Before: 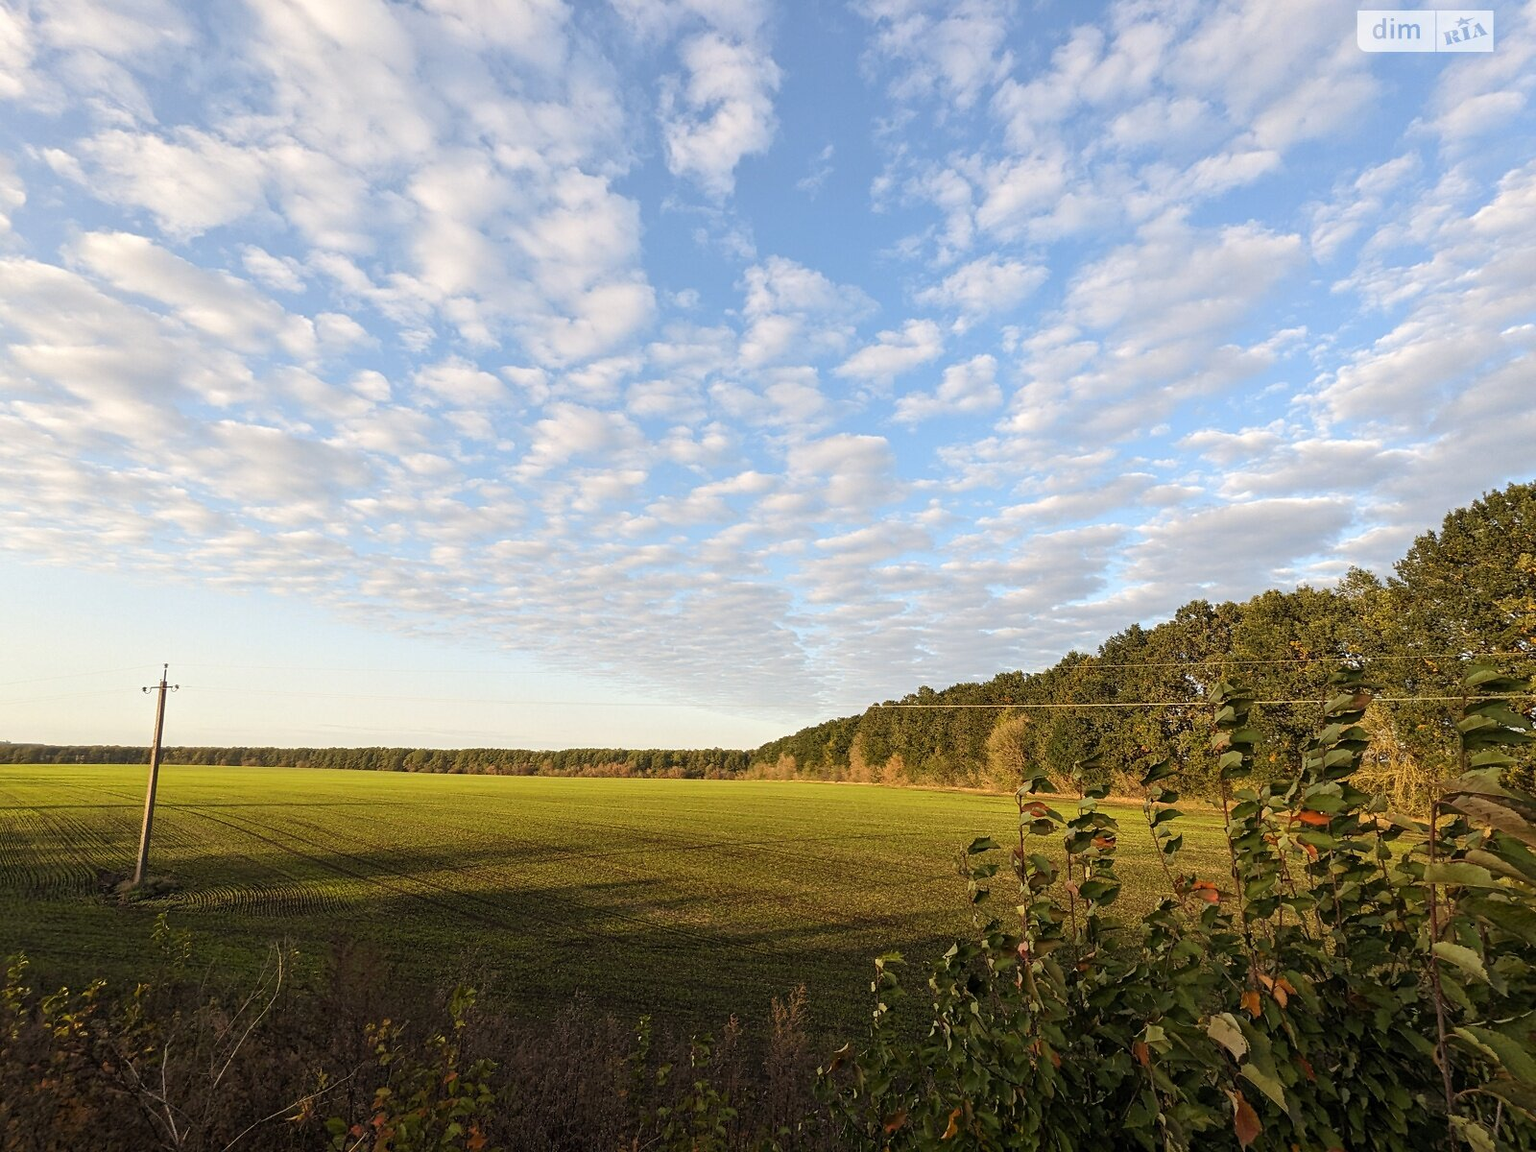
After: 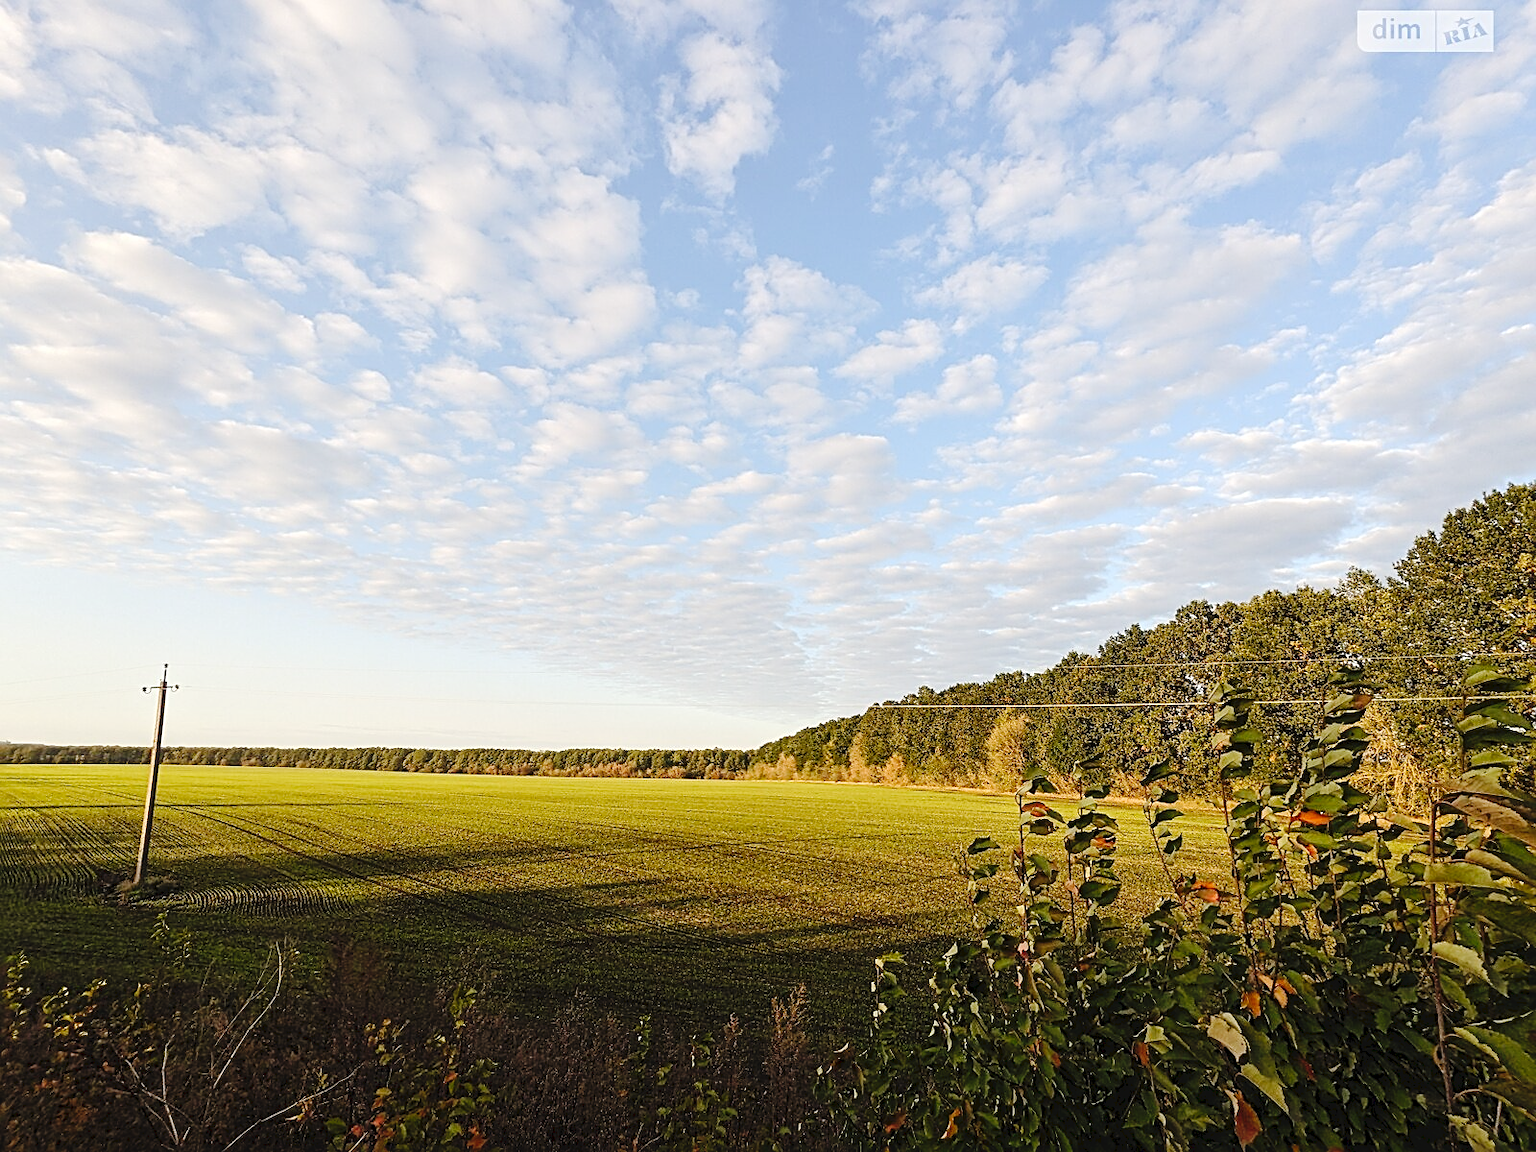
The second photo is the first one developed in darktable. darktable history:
tone curve: curves: ch0 [(0, 0) (0.003, 0.044) (0.011, 0.045) (0.025, 0.048) (0.044, 0.051) (0.069, 0.065) (0.1, 0.08) (0.136, 0.108) (0.177, 0.152) (0.224, 0.216) (0.277, 0.305) (0.335, 0.392) (0.399, 0.481) (0.468, 0.579) (0.543, 0.658) (0.623, 0.729) (0.709, 0.8) (0.801, 0.867) (0.898, 0.93) (1, 1)], preserve colors none
sharpen: radius 2.767
